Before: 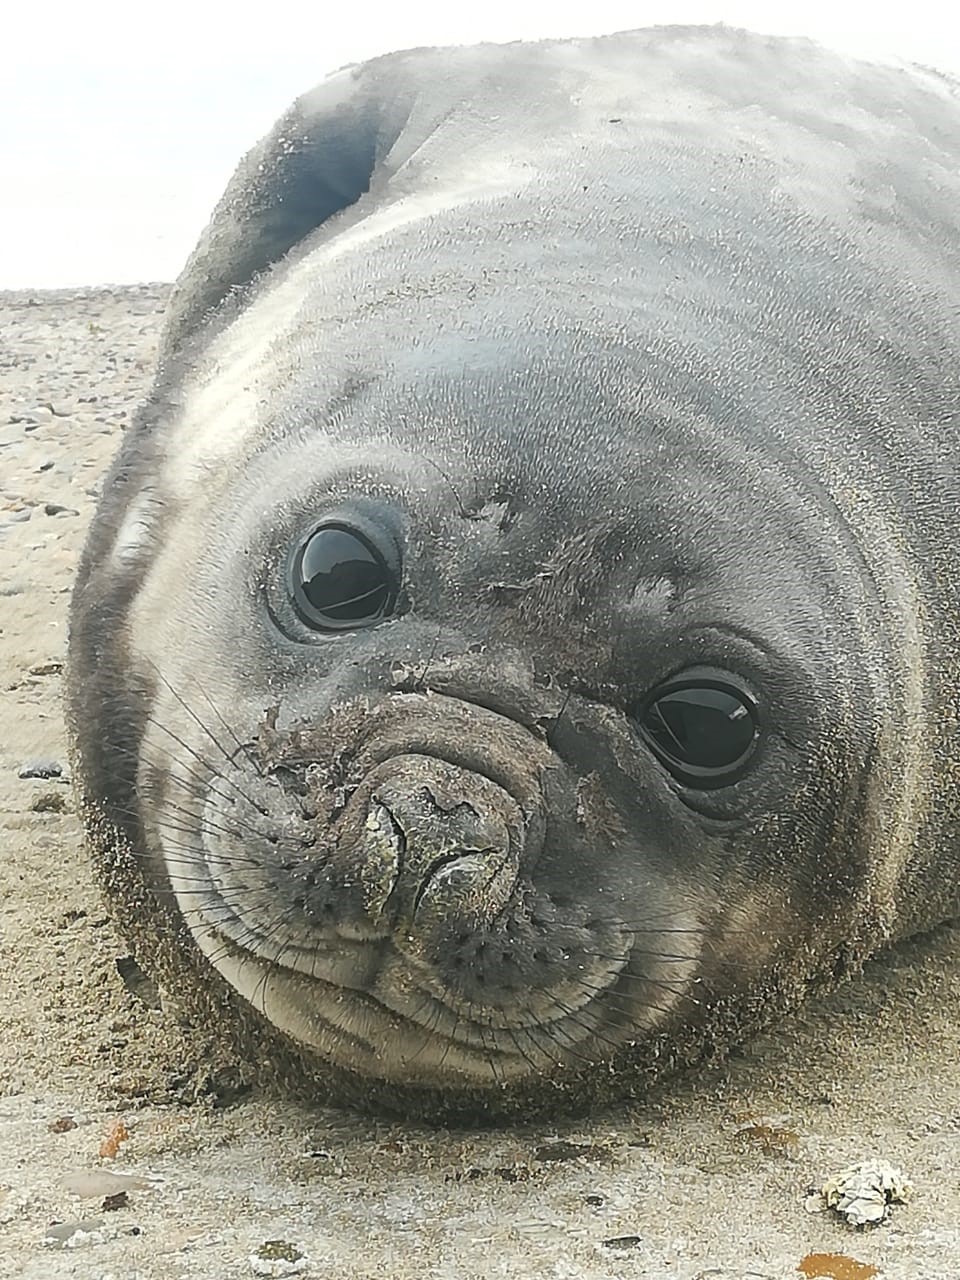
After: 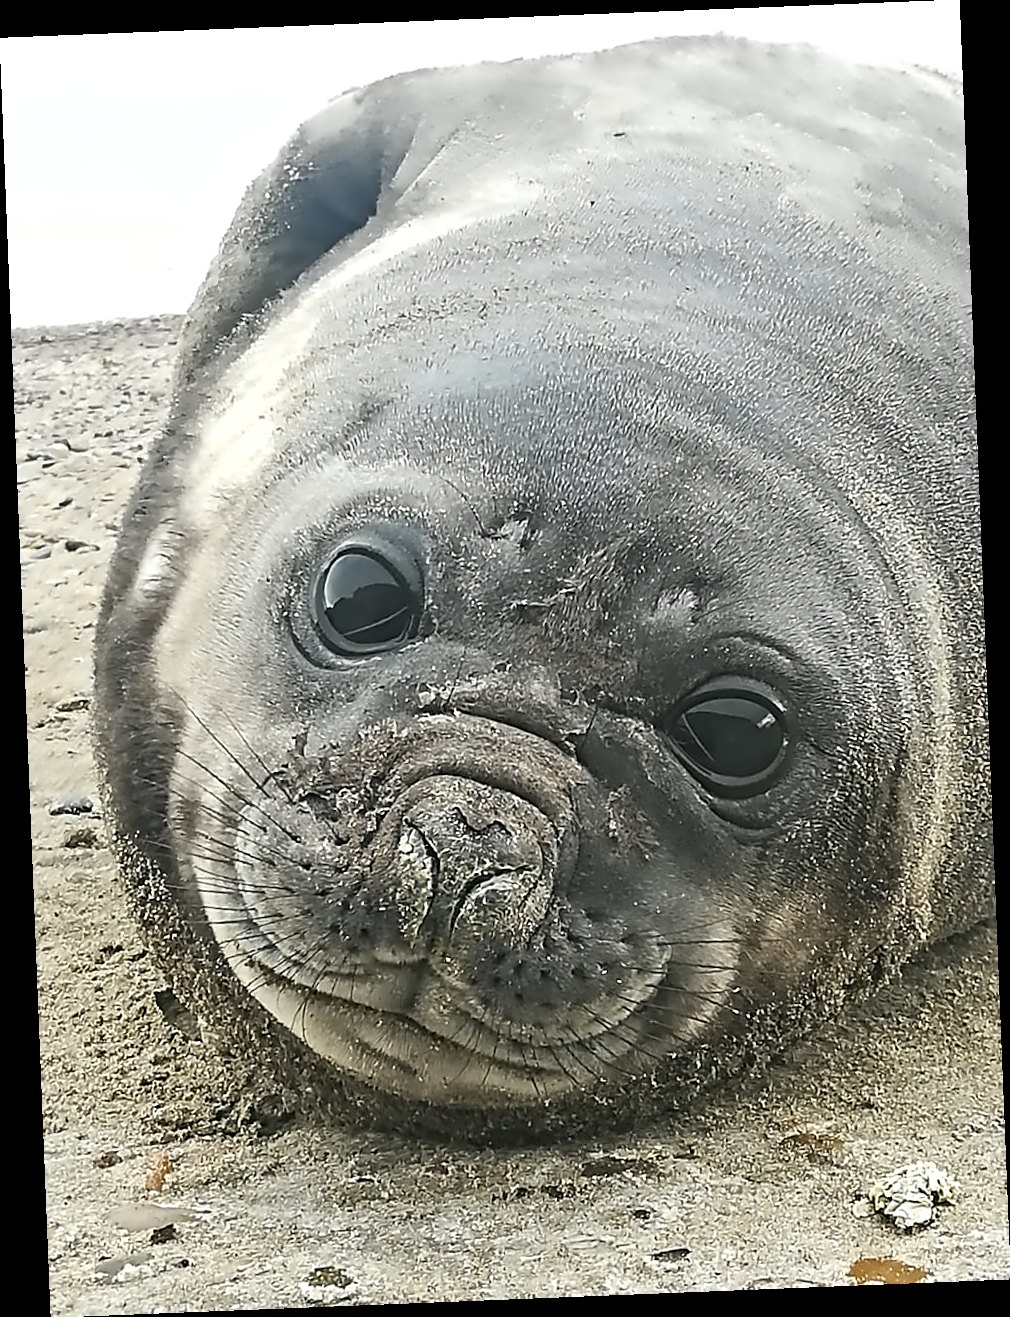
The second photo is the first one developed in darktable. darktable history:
contrast equalizer: octaves 7, y [[0.5, 0.542, 0.583, 0.625, 0.667, 0.708], [0.5 ×6], [0.5 ×6], [0, 0.033, 0.067, 0.1, 0.133, 0.167], [0, 0.05, 0.1, 0.15, 0.2, 0.25]]
rotate and perspective: rotation -2.29°, automatic cropping off
